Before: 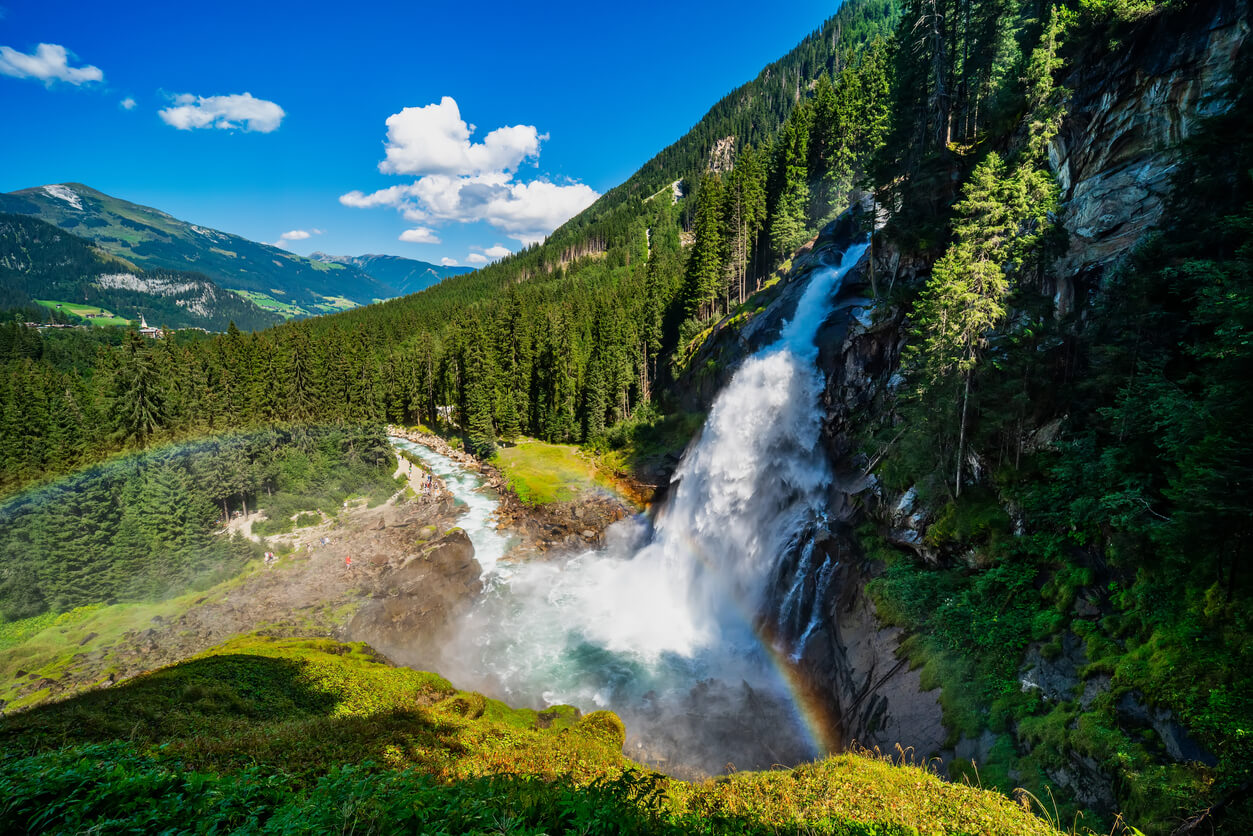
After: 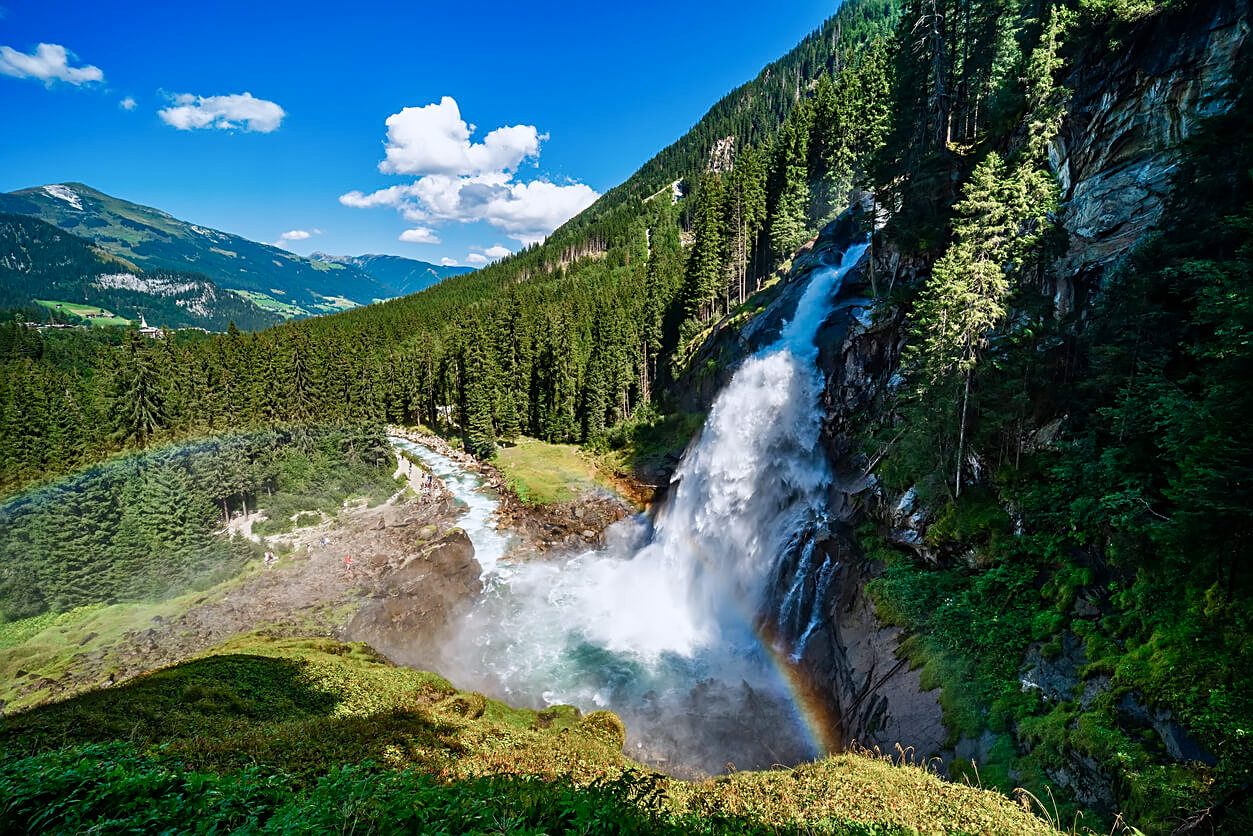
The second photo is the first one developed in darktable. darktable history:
color correction: highlights a* -0.124, highlights b* -6.03, shadows a* -0.126, shadows b* -0.092
sharpen: on, module defaults
color balance rgb: perceptual saturation grading › global saturation -9.877%, perceptual saturation grading › highlights -25.947%, perceptual saturation grading › shadows 21.882%, perceptual brilliance grading › global brilliance 2.84%, global vibrance 20%
